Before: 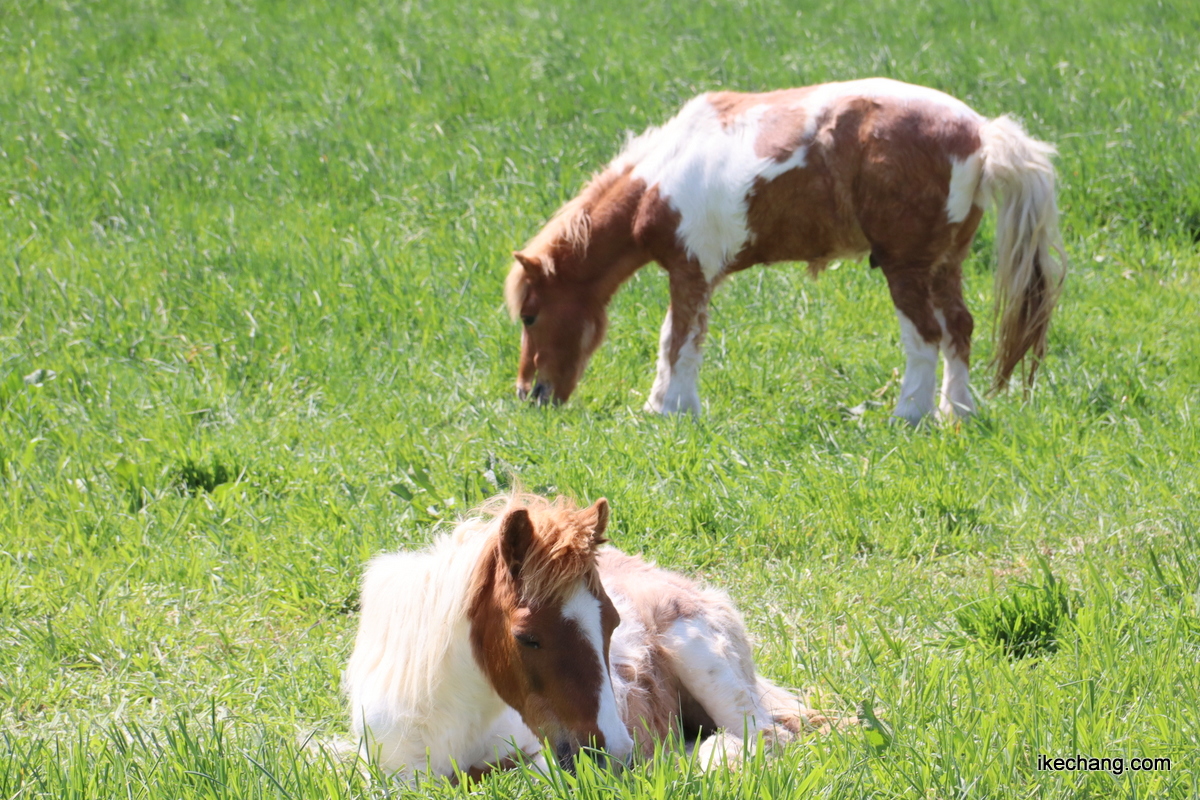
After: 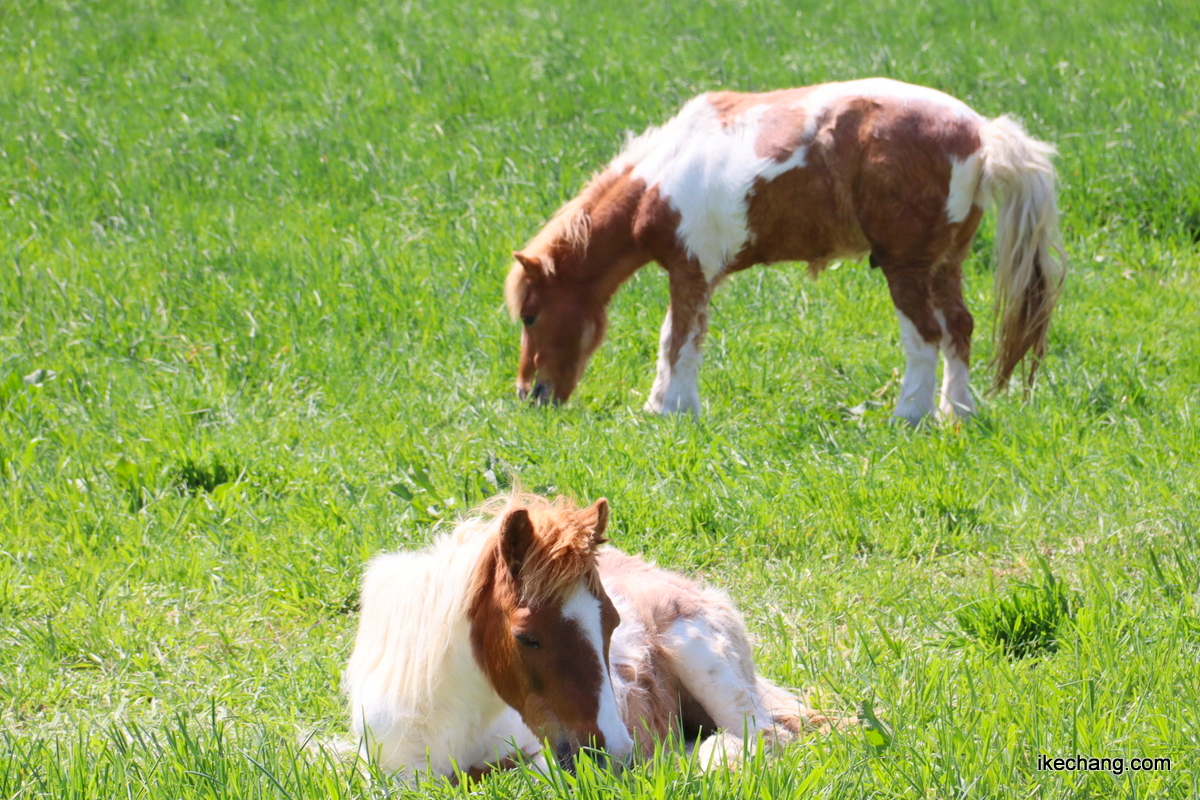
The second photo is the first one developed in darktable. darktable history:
contrast brightness saturation: contrast 0.036, saturation 0.163
